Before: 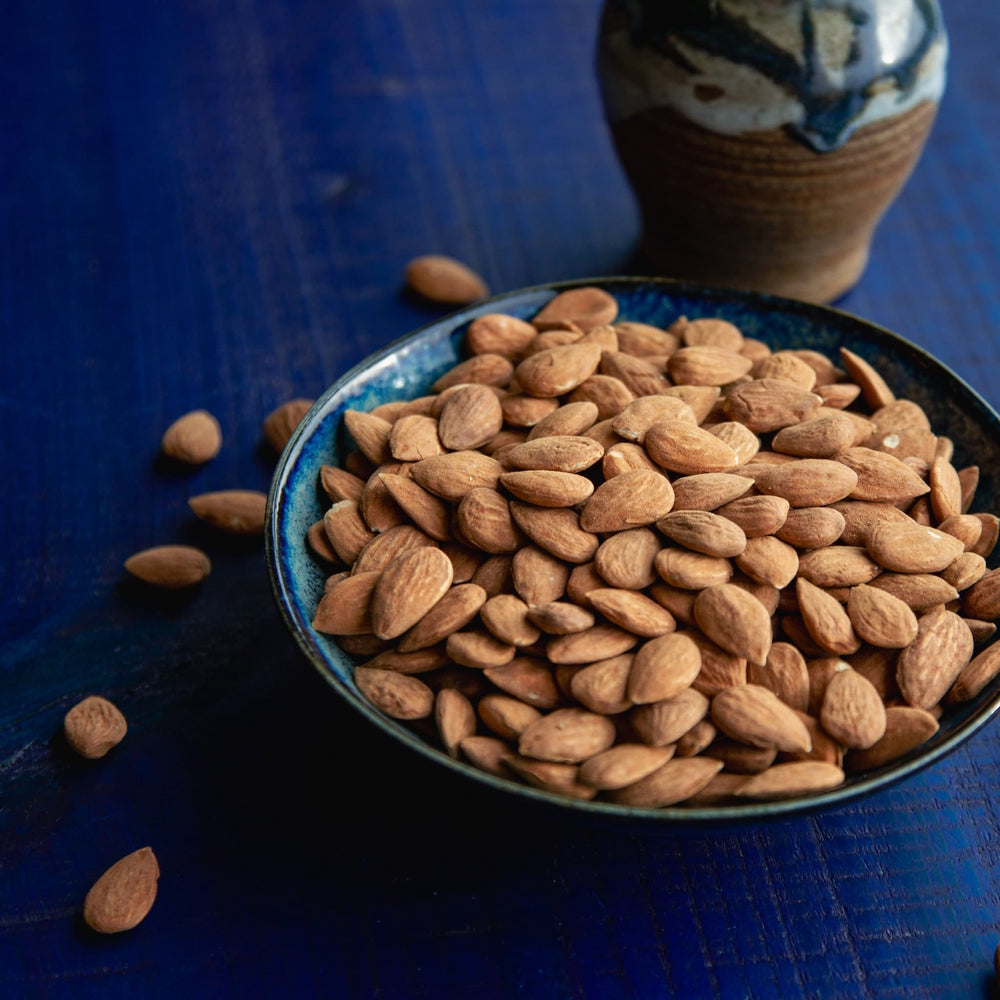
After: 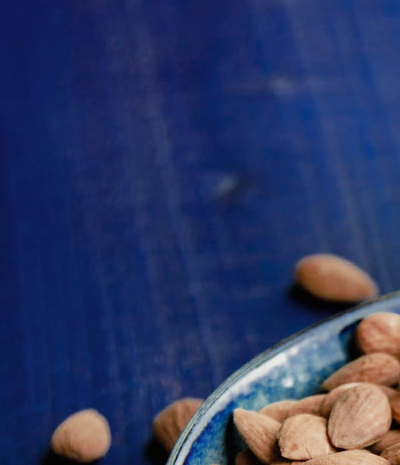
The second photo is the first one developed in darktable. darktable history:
color zones: curves: ch0 [(0, 0.5) (0.125, 0.4) (0.25, 0.5) (0.375, 0.4) (0.5, 0.4) (0.625, 0.35) (0.75, 0.35) (0.875, 0.5)]; ch1 [(0, 0.35) (0.125, 0.45) (0.25, 0.35) (0.375, 0.35) (0.5, 0.35) (0.625, 0.35) (0.75, 0.45) (0.875, 0.35)]; ch2 [(0, 0.6) (0.125, 0.5) (0.25, 0.5) (0.375, 0.6) (0.5, 0.6) (0.625, 0.5) (0.75, 0.5) (0.875, 0.5)]
exposure: black level correction 0, exposure 1.199 EV, compensate highlight preservation false
crop and rotate: left 11.124%, top 0.114%, right 48.782%, bottom 53.305%
filmic rgb: black relative exposure -6.99 EV, white relative exposure 5.67 EV, threshold 5.96 EV, hardness 2.86, enable highlight reconstruction true
